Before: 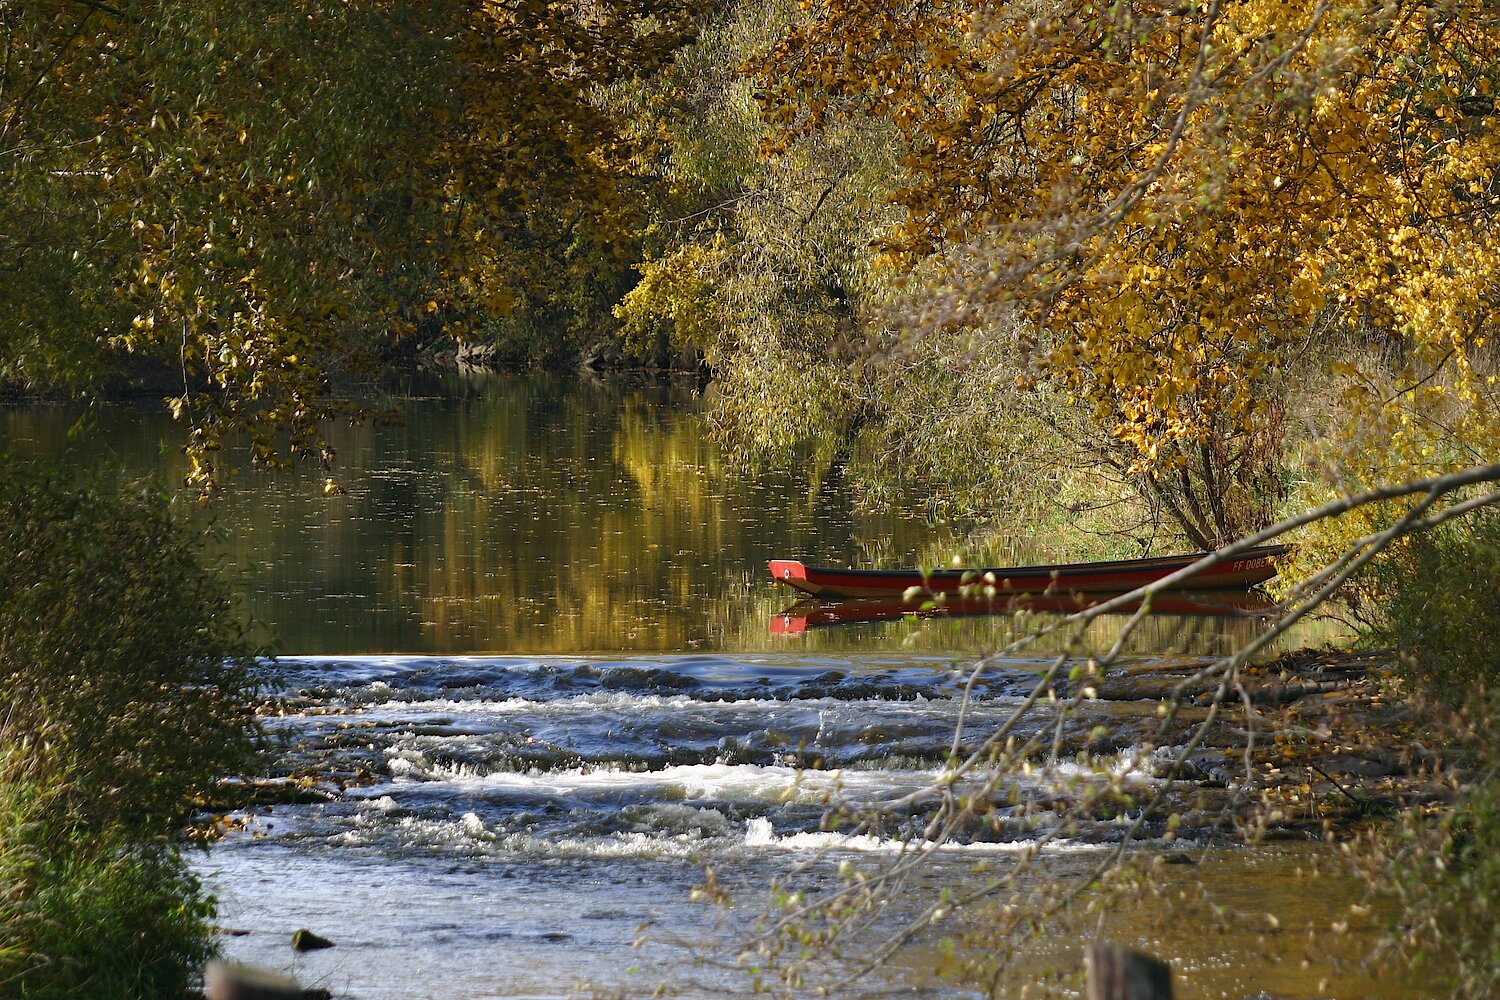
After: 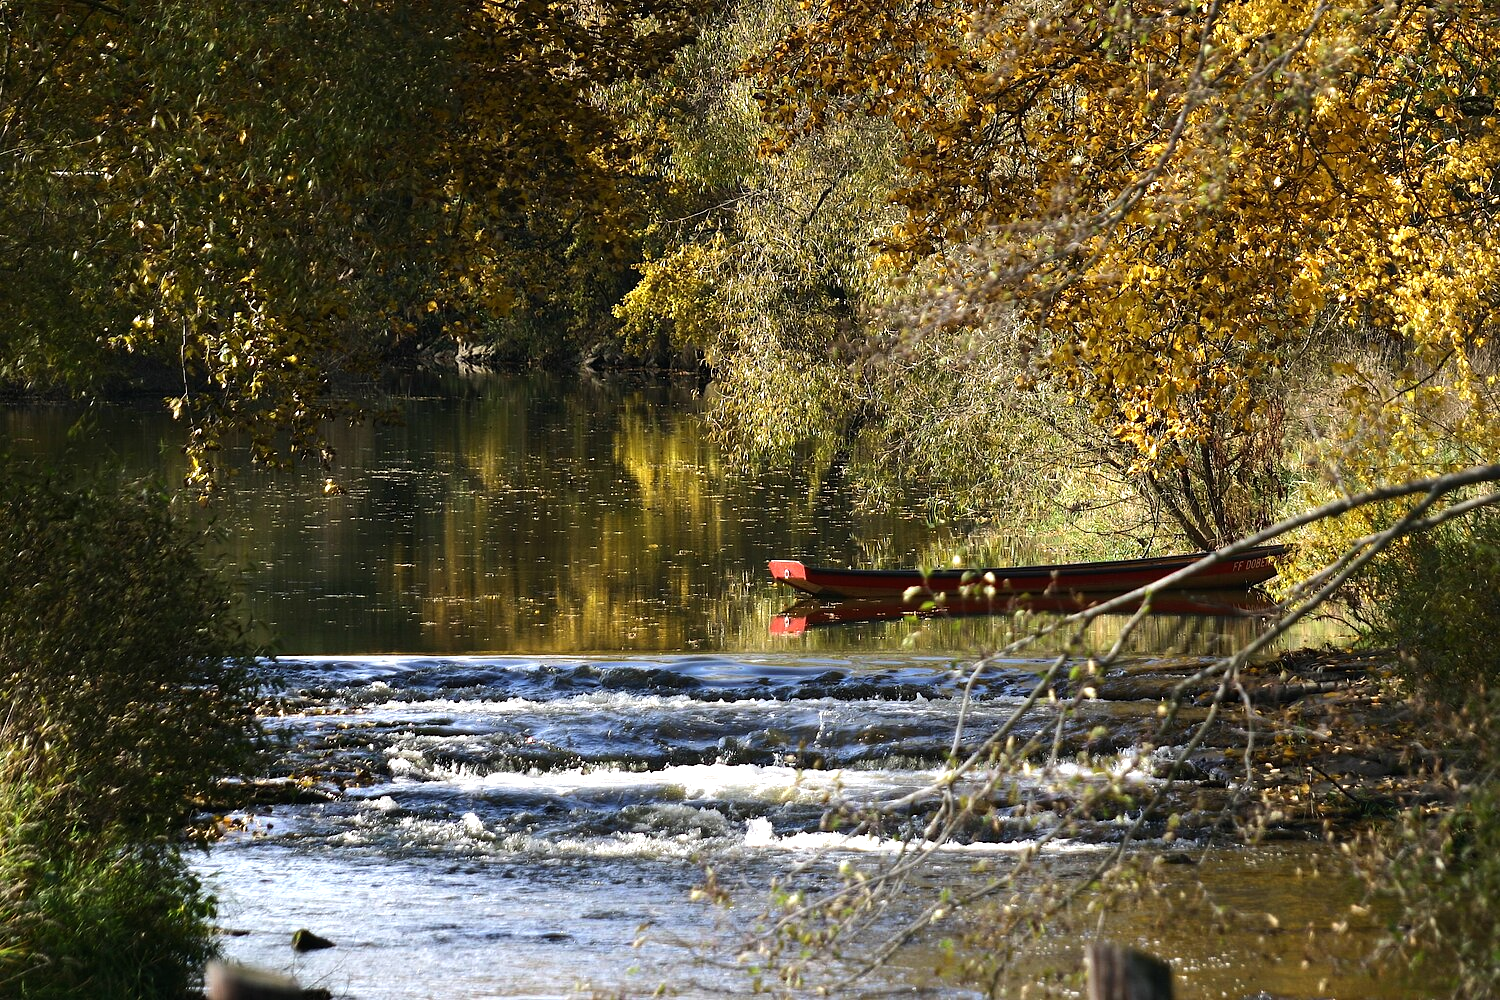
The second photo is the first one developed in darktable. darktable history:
tone equalizer: -8 EV -0.784 EV, -7 EV -0.678 EV, -6 EV -0.578 EV, -5 EV -0.363 EV, -3 EV 0.392 EV, -2 EV 0.6 EV, -1 EV 0.692 EV, +0 EV 0.755 EV, edges refinement/feathering 500, mask exposure compensation -1.57 EV, preserve details no
